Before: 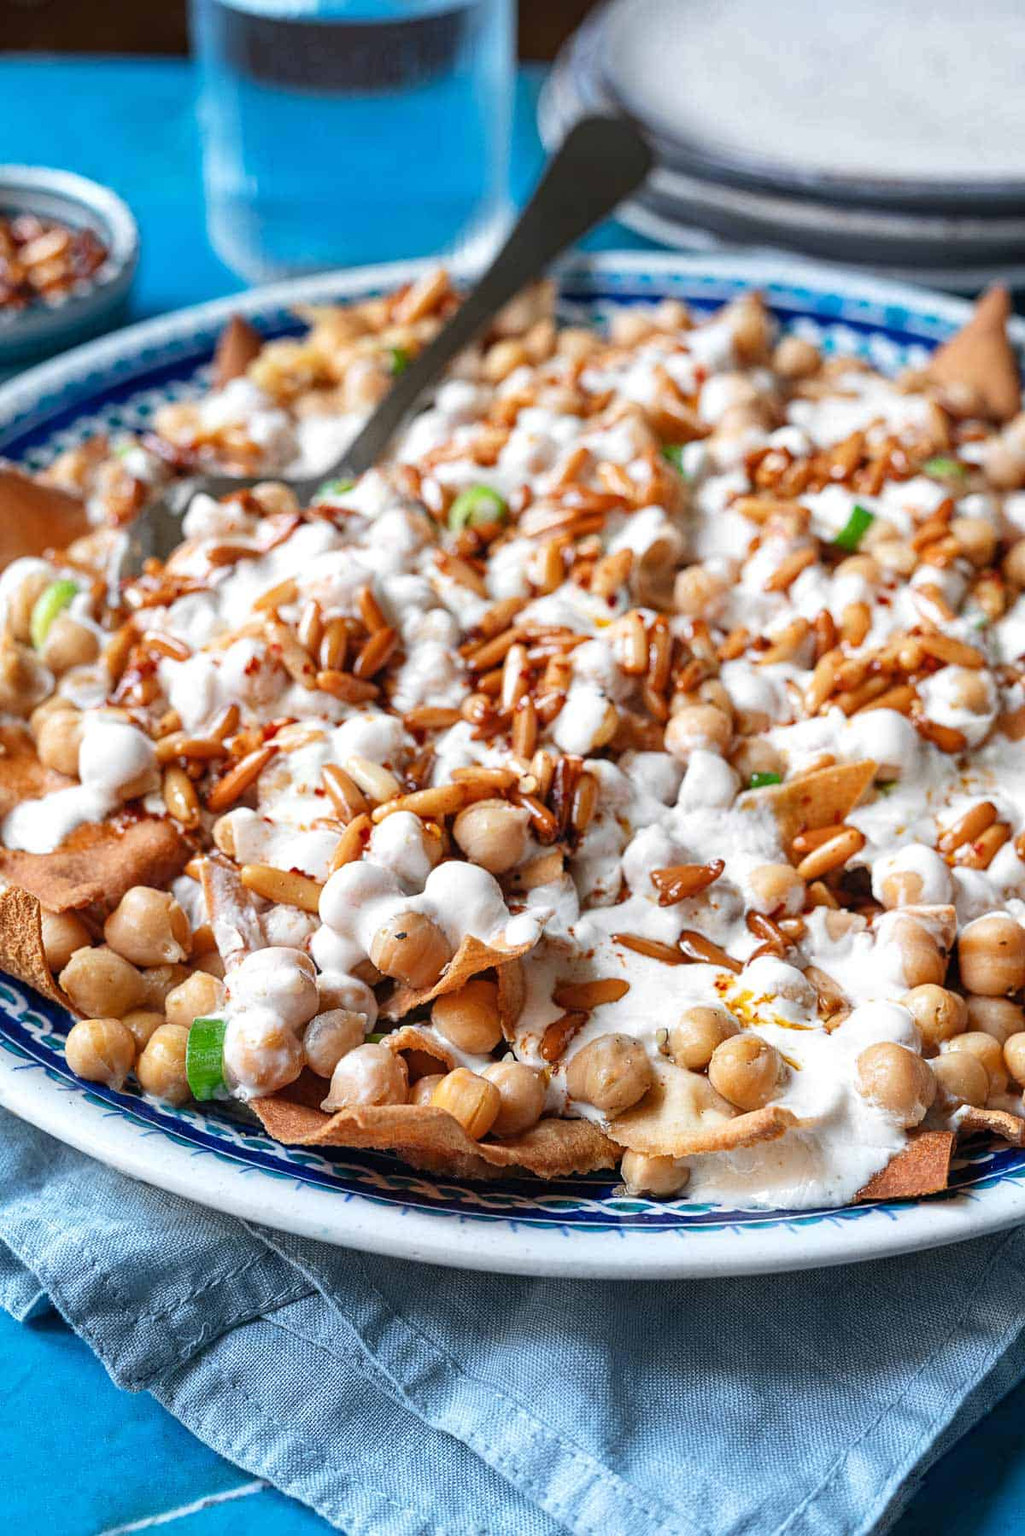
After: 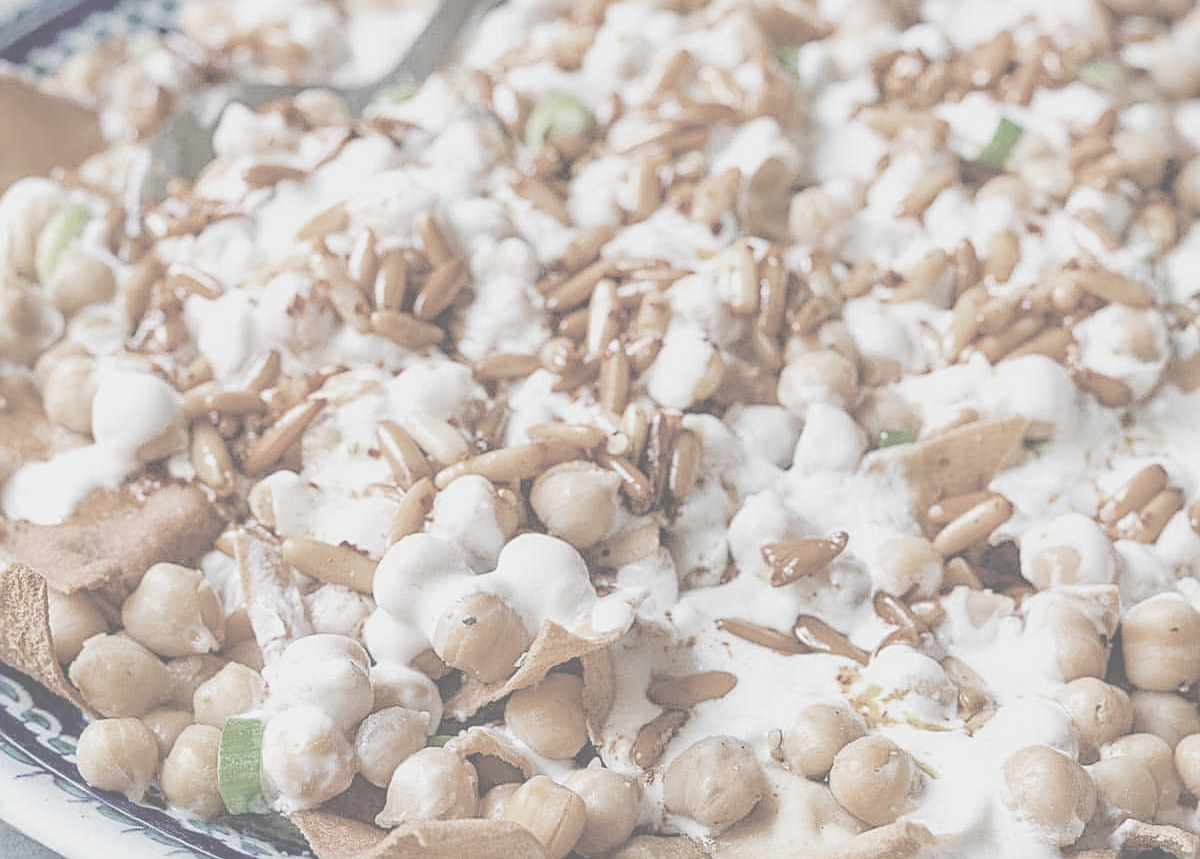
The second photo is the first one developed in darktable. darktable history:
color zones: curves: ch0 [(0, 0.425) (0.143, 0.422) (0.286, 0.42) (0.429, 0.419) (0.571, 0.419) (0.714, 0.42) (0.857, 0.422) (1, 0.425)]
color balance rgb: perceptual saturation grading › global saturation 34.767%, perceptual saturation grading › highlights -29.857%, perceptual saturation grading › shadows 36.127%
sharpen: amount 0.579
contrast brightness saturation: contrast -0.338, brightness 0.744, saturation -0.789
crop and rotate: top 26.502%, bottom 25.723%
exposure: exposure -0.169 EV, compensate highlight preservation false
local contrast: detail 130%
